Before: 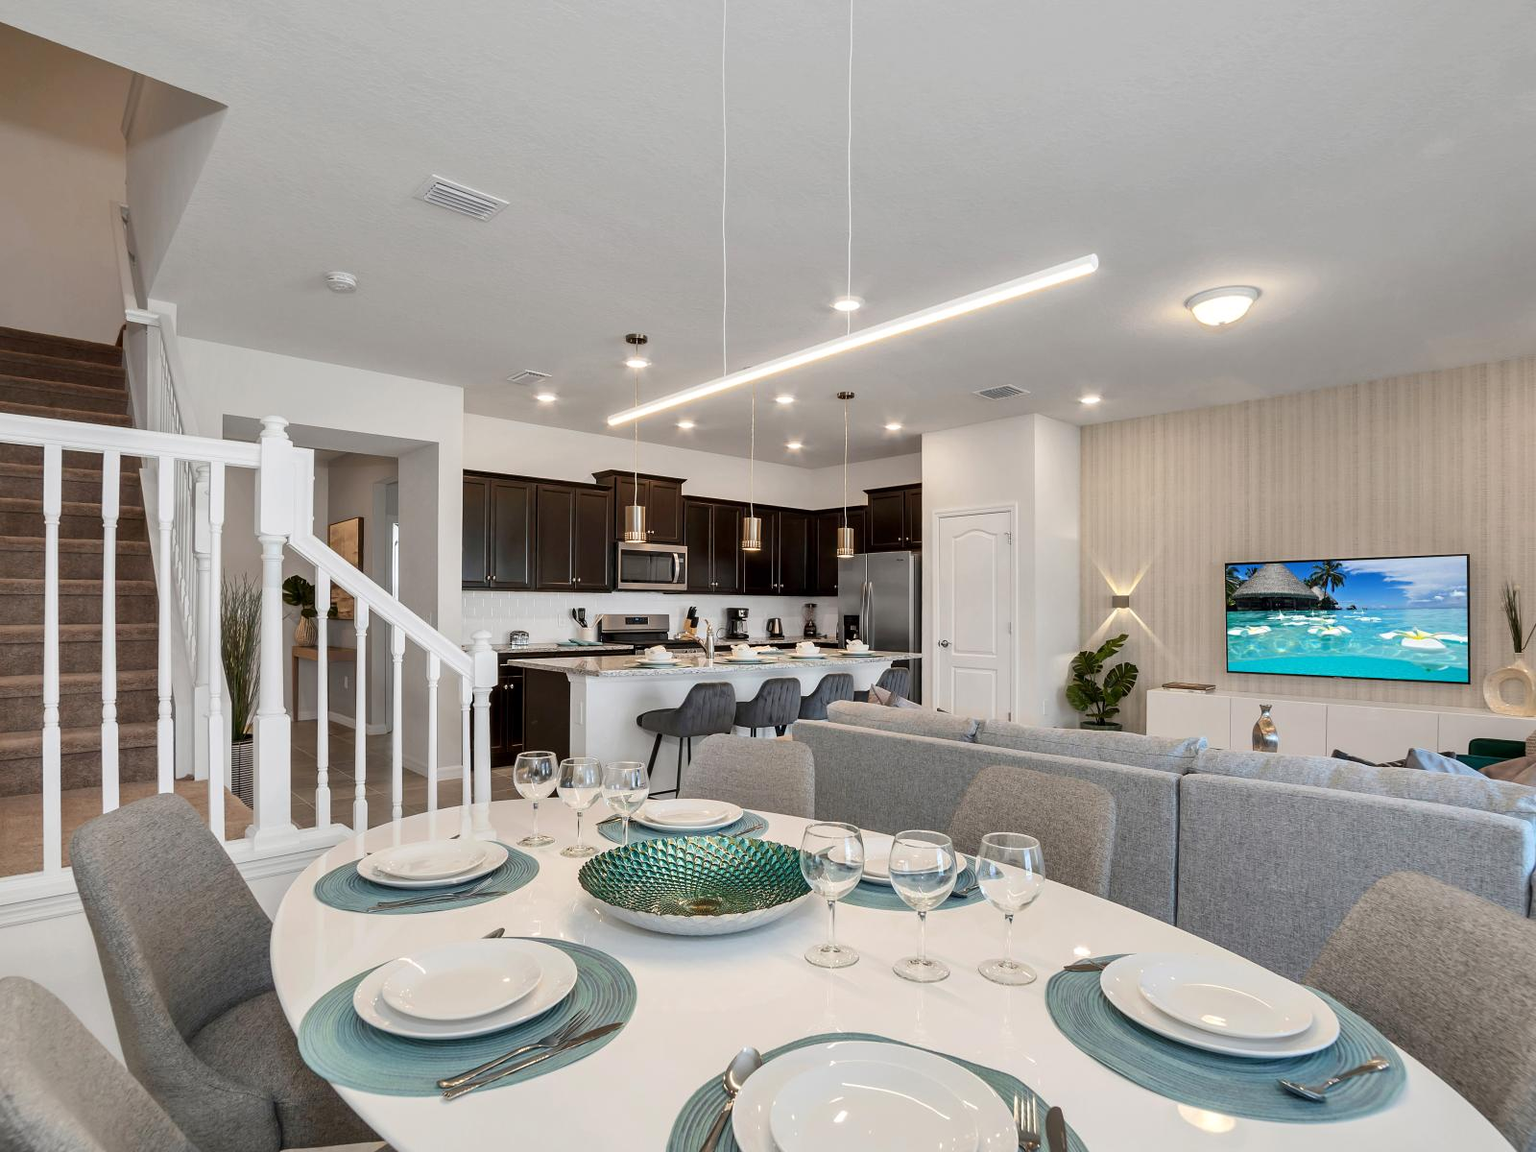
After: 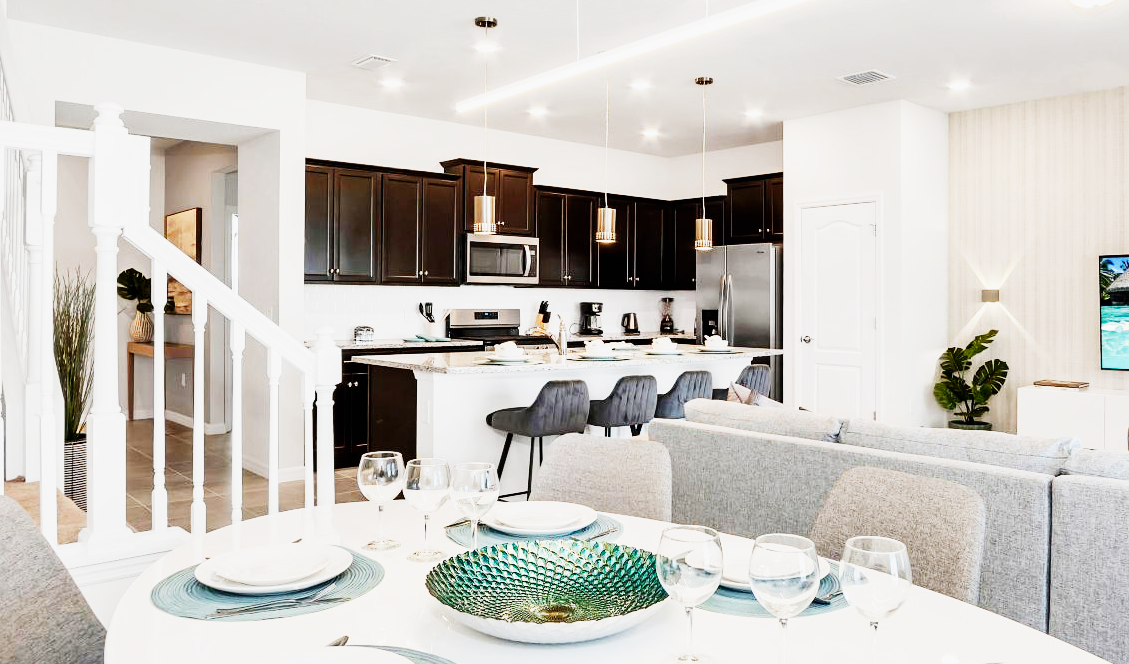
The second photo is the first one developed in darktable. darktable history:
sigmoid: contrast 2, skew -0.2, preserve hue 0%, red attenuation 0.1, red rotation 0.035, green attenuation 0.1, green rotation -0.017, blue attenuation 0.15, blue rotation -0.052, base primaries Rec2020
exposure: exposure 1.25 EV, compensate exposure bias true, compensate highlight preservation false
crop: left 11.123%, top 27.61%, right 18.3%, bottom 17.034%
